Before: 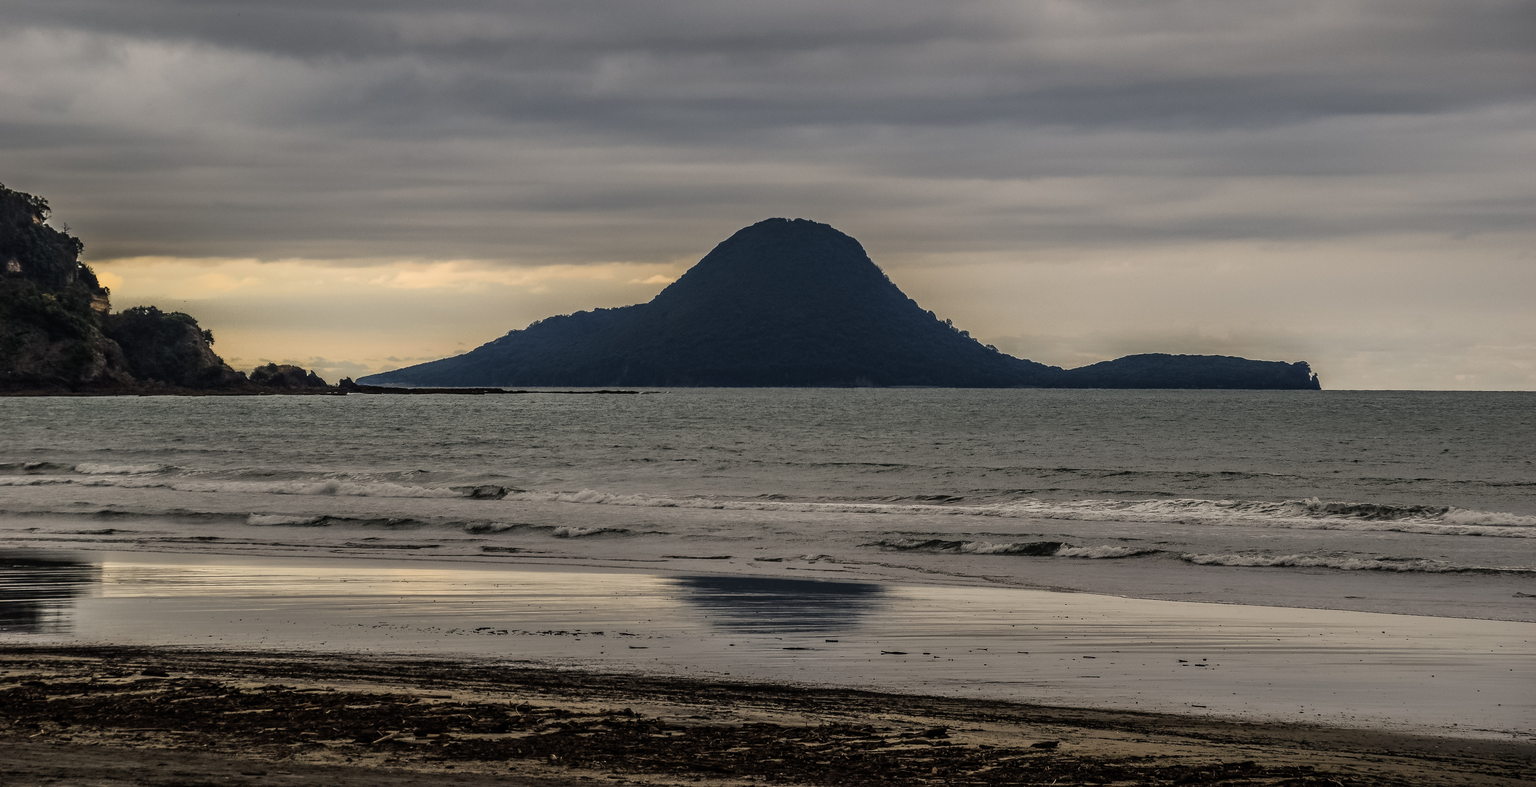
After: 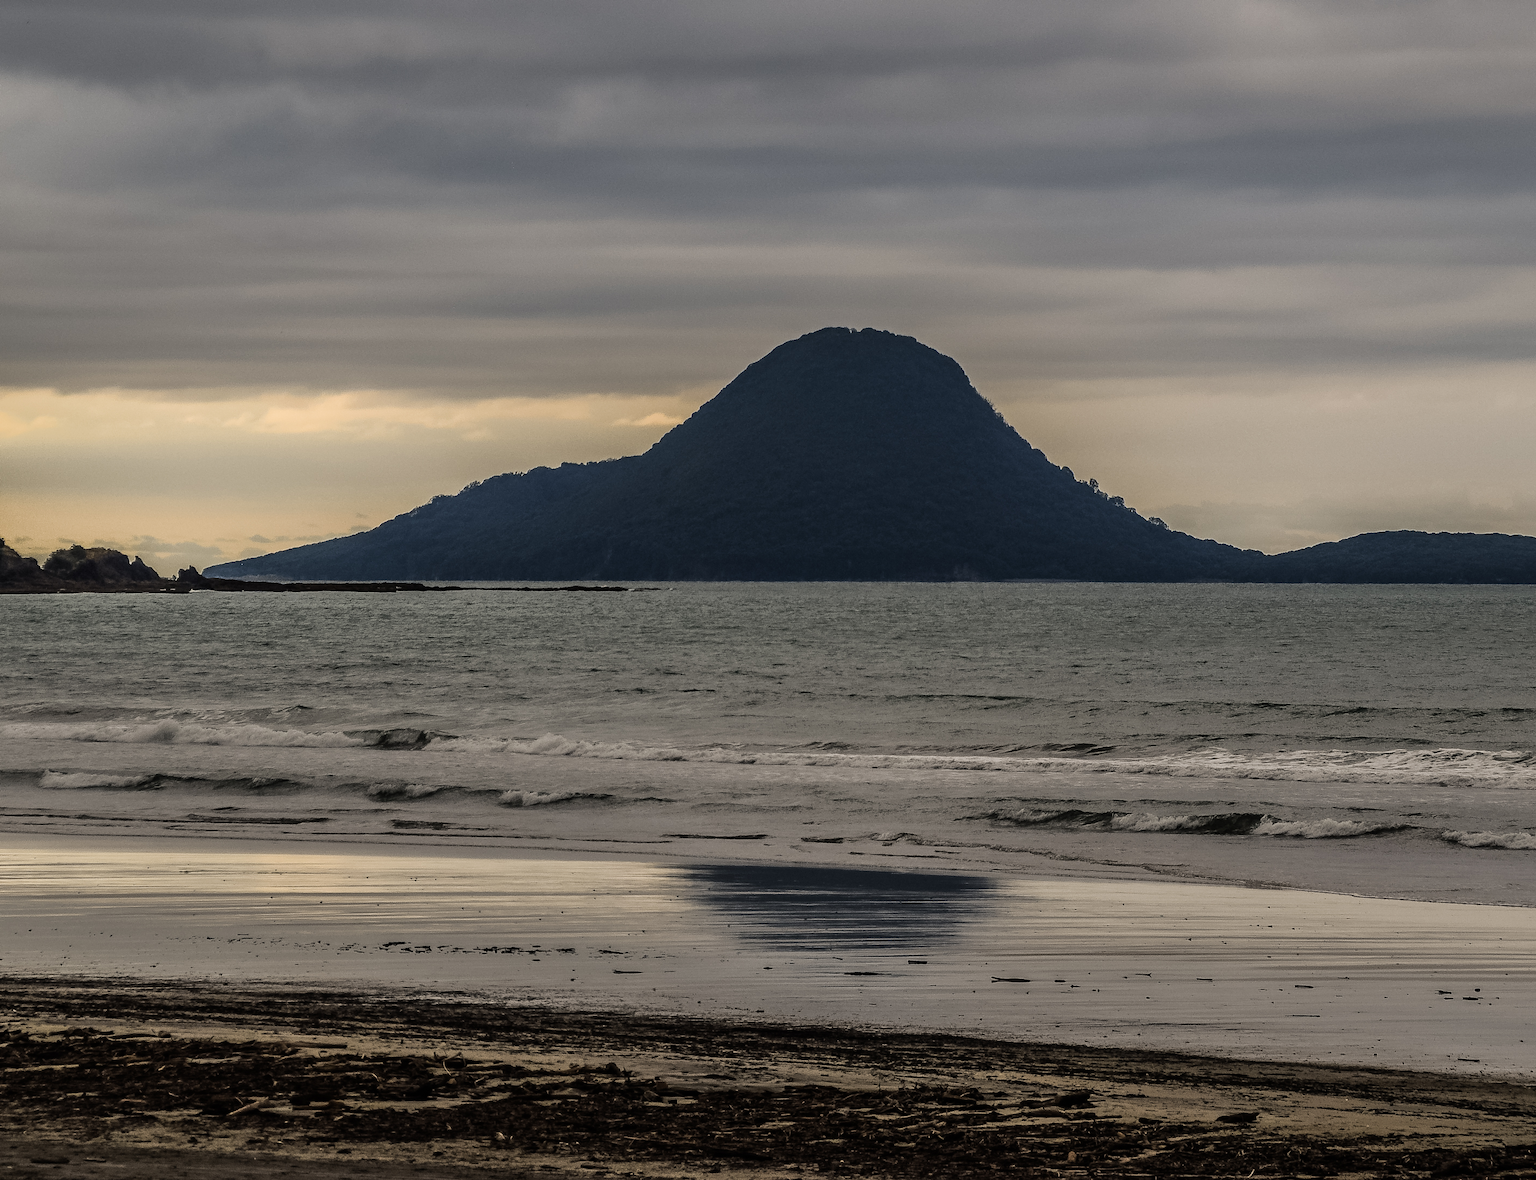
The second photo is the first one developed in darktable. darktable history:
crop and rotate: left 14.377%, right 18.982%
